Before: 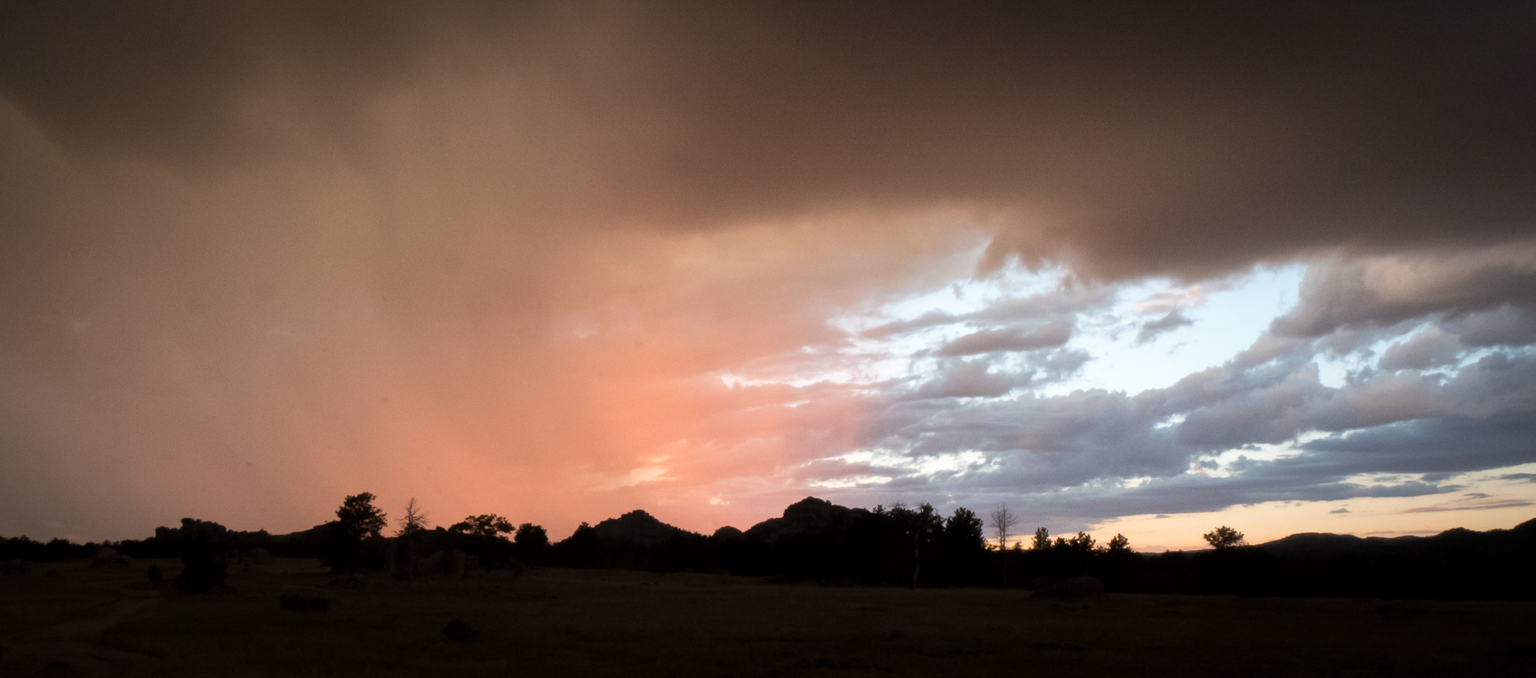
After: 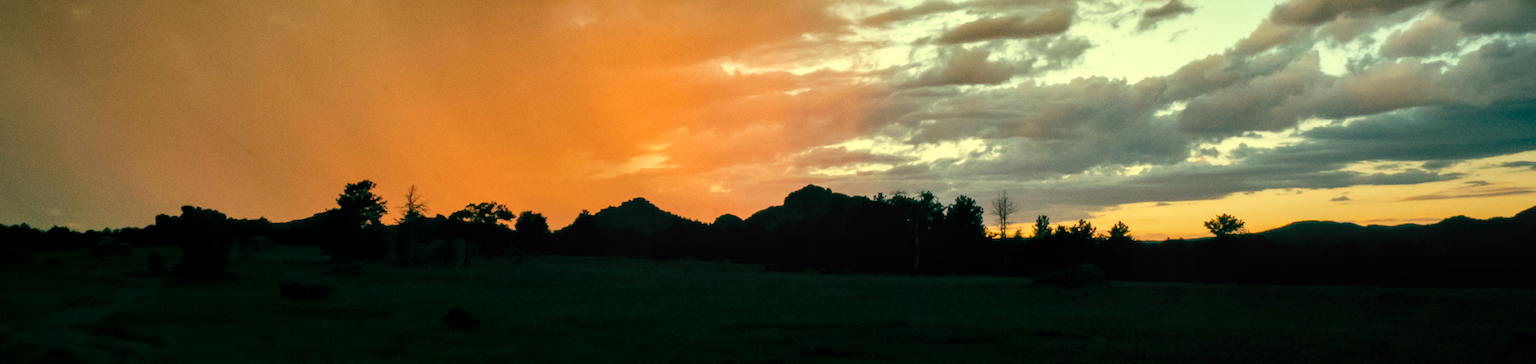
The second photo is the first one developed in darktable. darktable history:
crop and rotate: top 46.237%
local contrast: detail 130%
shadows and highlights: soften with gaussian
color balance rgb: perceptual saturation grading › global saturation 25%, global vibrance 20%
color balance: mode lift, gamma, gain (sRGB), lift [1, 0.69, 1, 1], gamma [1, 1.482, 1, 1], gain [1, 1, 1, 0.802]
